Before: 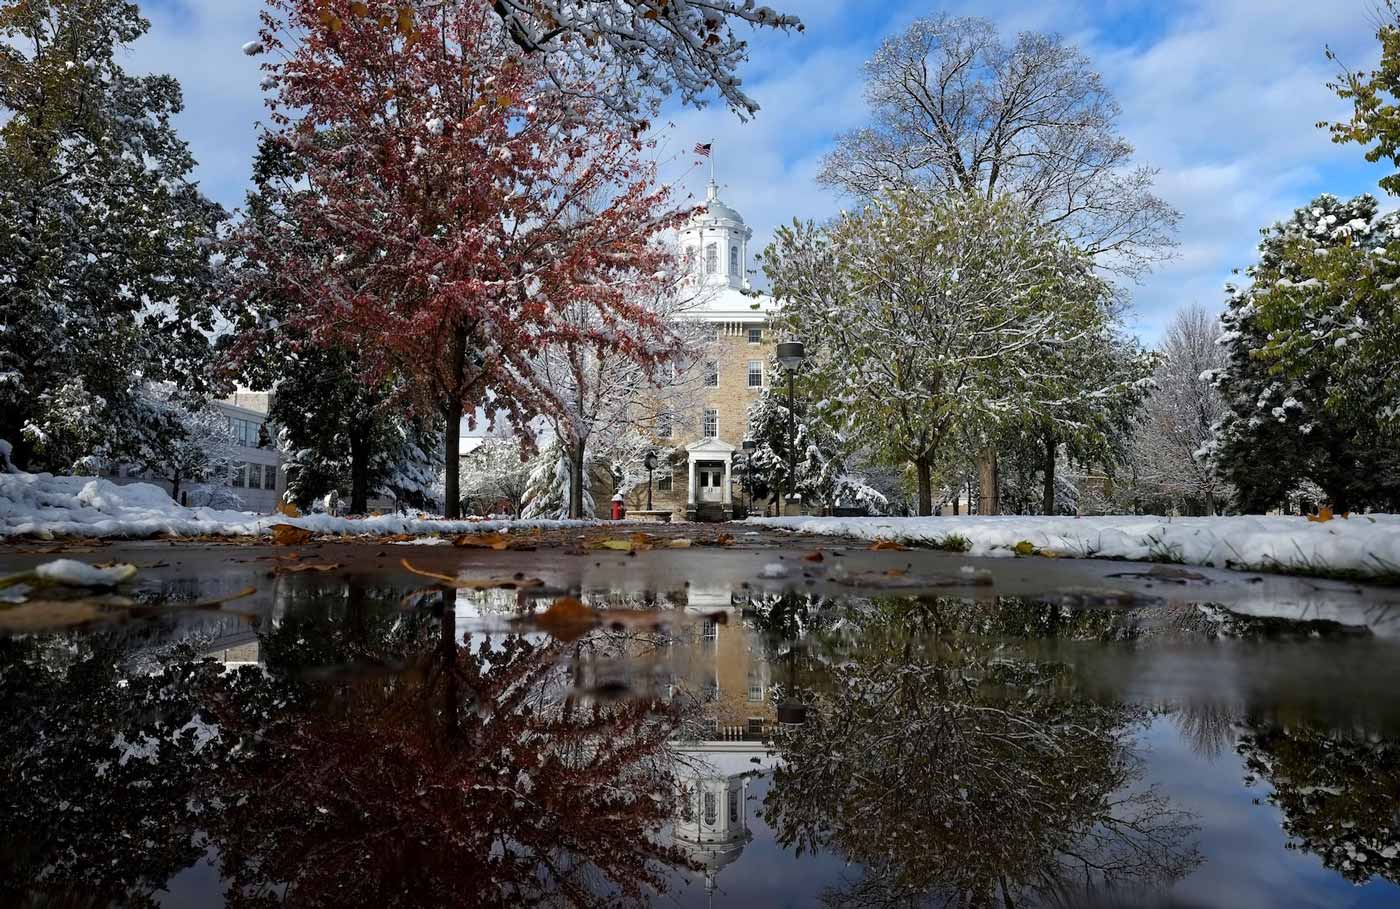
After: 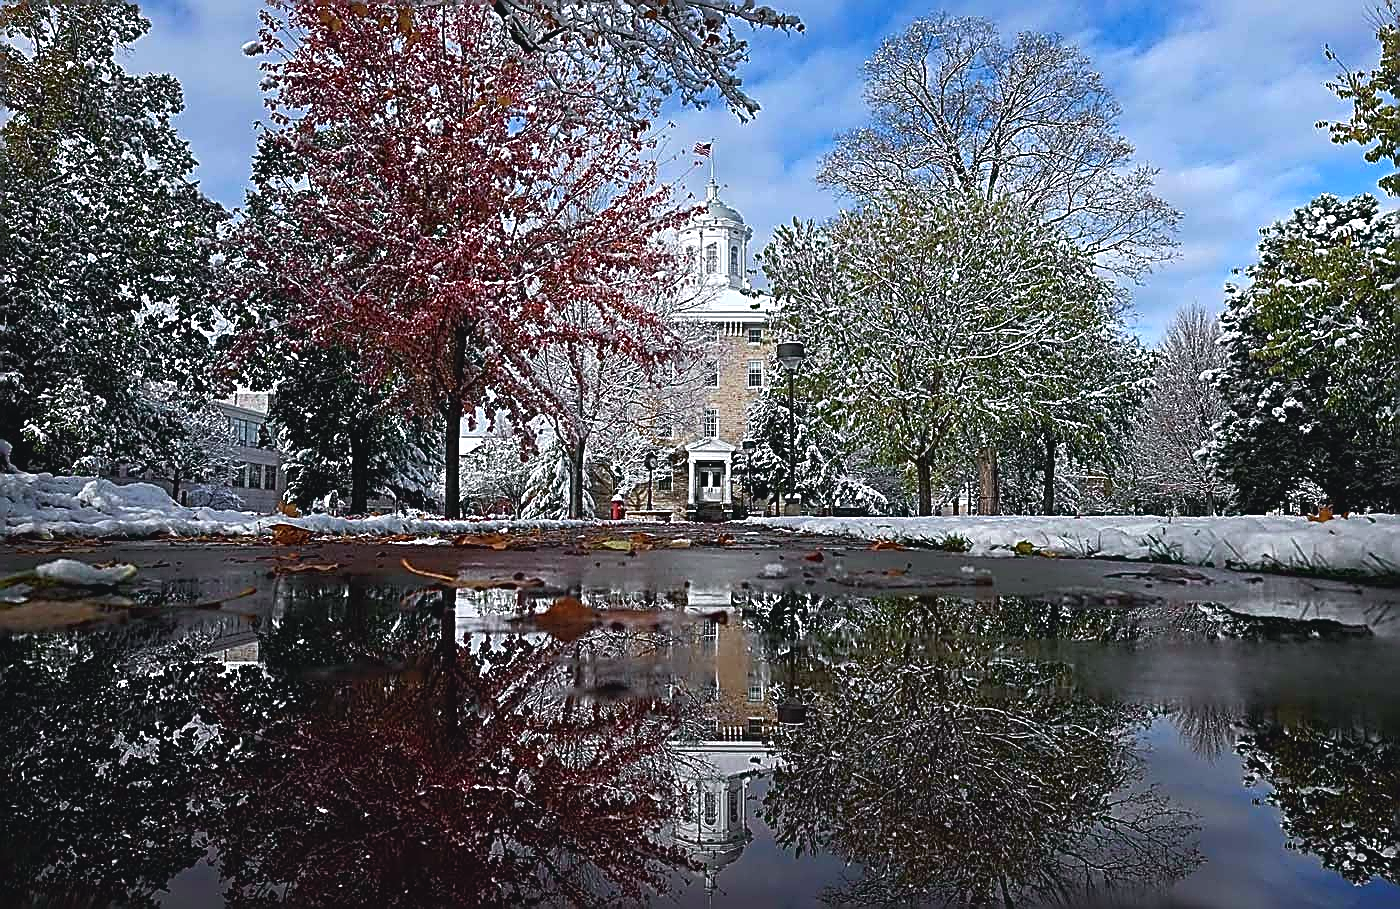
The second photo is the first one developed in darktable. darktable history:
tone curve: curves: ch0 [(0.001, 0.042) (0.128, 0.16) (0.452, 0.42) (0.603, 0.566) (0.754, 0.733) (1, 1)]; ch1 [(0, 0) (0.325, 0.327) (0.412, 0.441) (0.473, 0.466) (0.5, 0.499) (0.549, 0.558) (0.617, 0.625) (0.713, 0.7) (1, 1)]; ch2 [(0, 0) (0.386, 0.397) (0.445, 0.47) (0.505, 0.498) (0.529, 0.524) (0.574, 0.569) (0.652, 0.641) (1, 1)], color space Lab, independent channels, preserve colors none
sharpen: amount 1.991
color calibration: illuminant as shot in camera, x 0.358, y 0.373, temperature 4628.91 K
